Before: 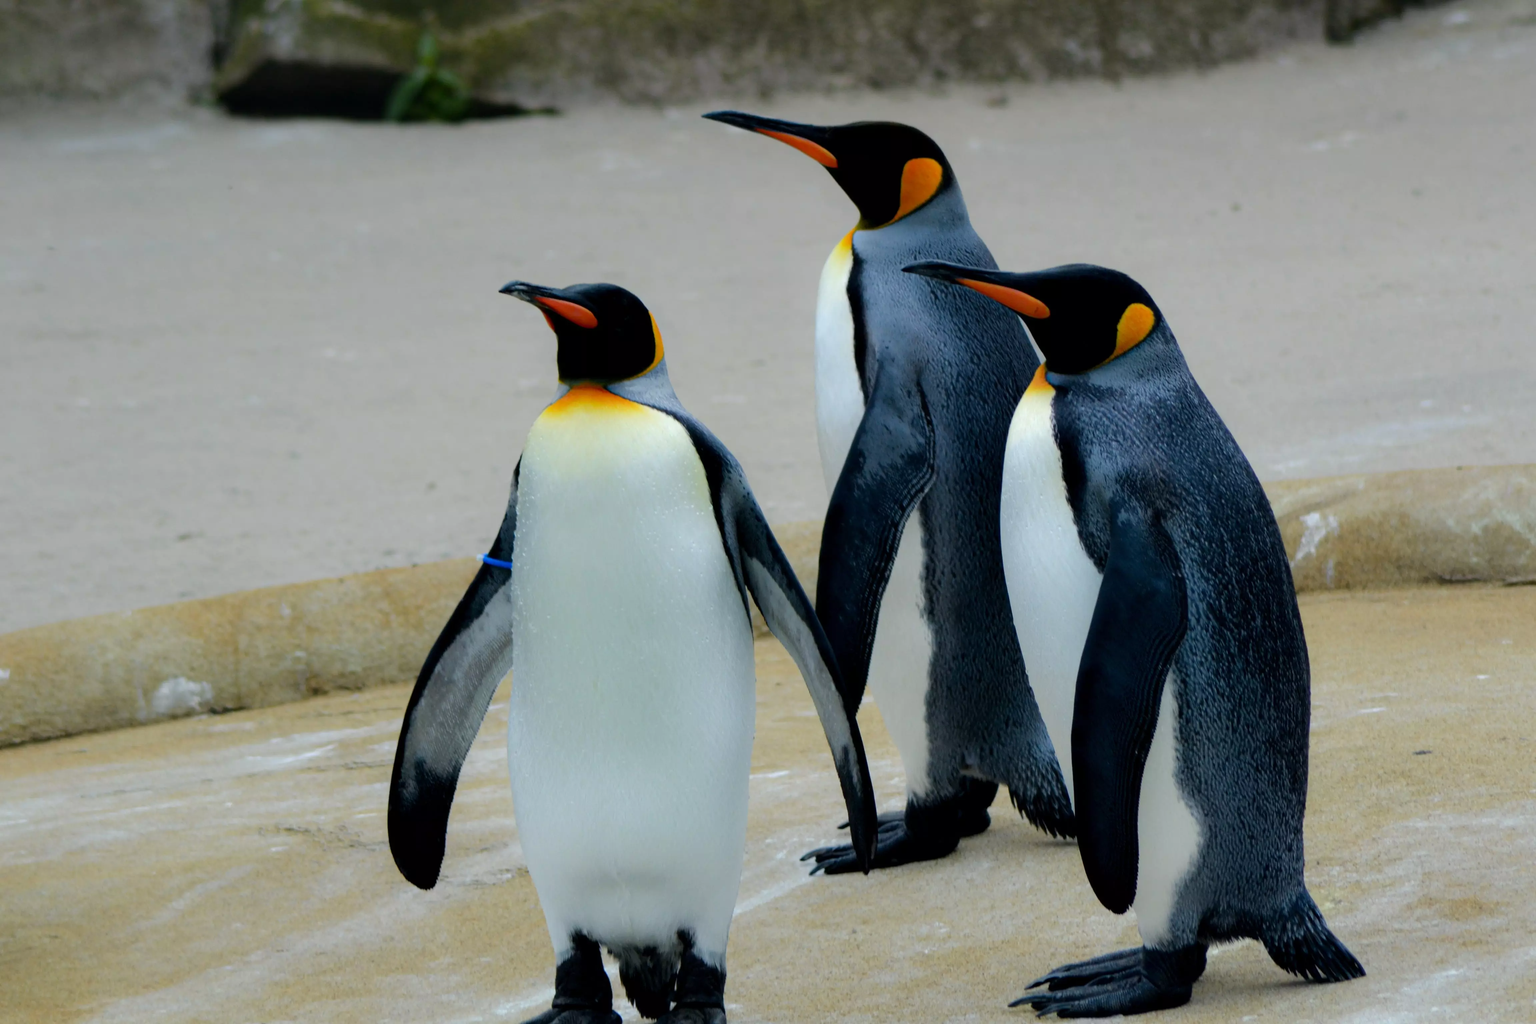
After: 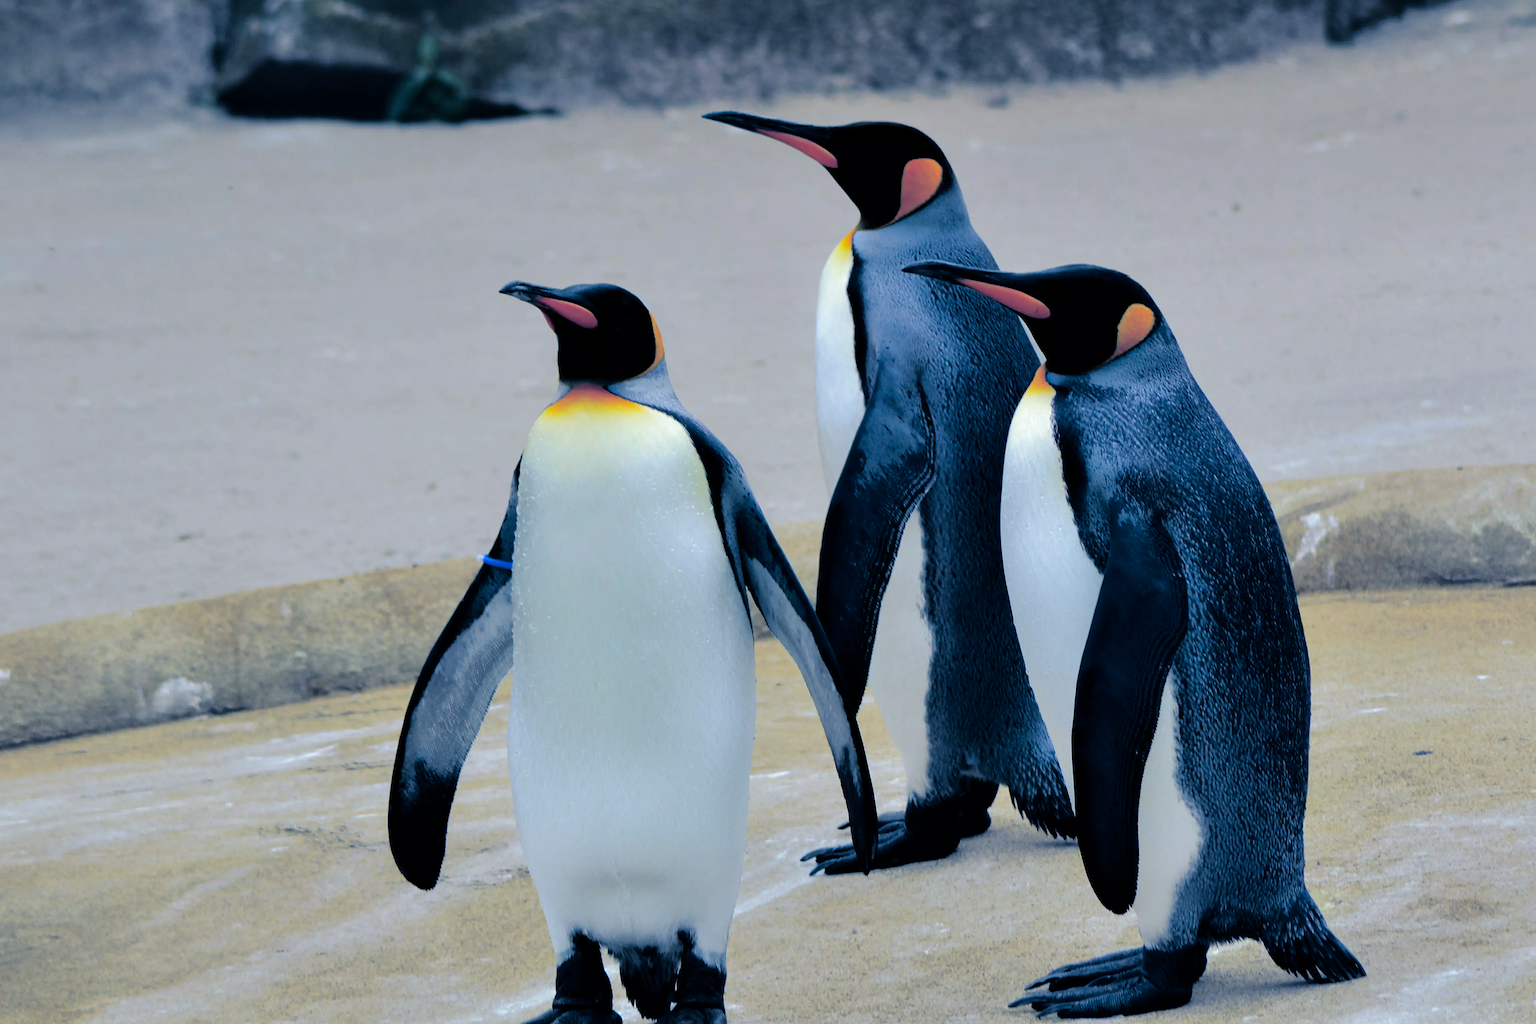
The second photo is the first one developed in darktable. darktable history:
tone equalizer: -8 EV 0.001 EV, -7 EV -0.004 EV, -6 EV 0.009 EV, -5 EV 0.032 EV, -4 EV 0.276 EV, -3 EV 0.644 EV, -2 EV 0.584 EV, -1 EV 0.187 EV, +0 EV 0.024 EV
sharpen: on, module defaults
exposure: exposure 0.02 EV, compensate highlight preservation false
white balance: red 0.984, blue 1.059
split-toning: shadows › hue 226.8°, shadows › saturation 0.84
